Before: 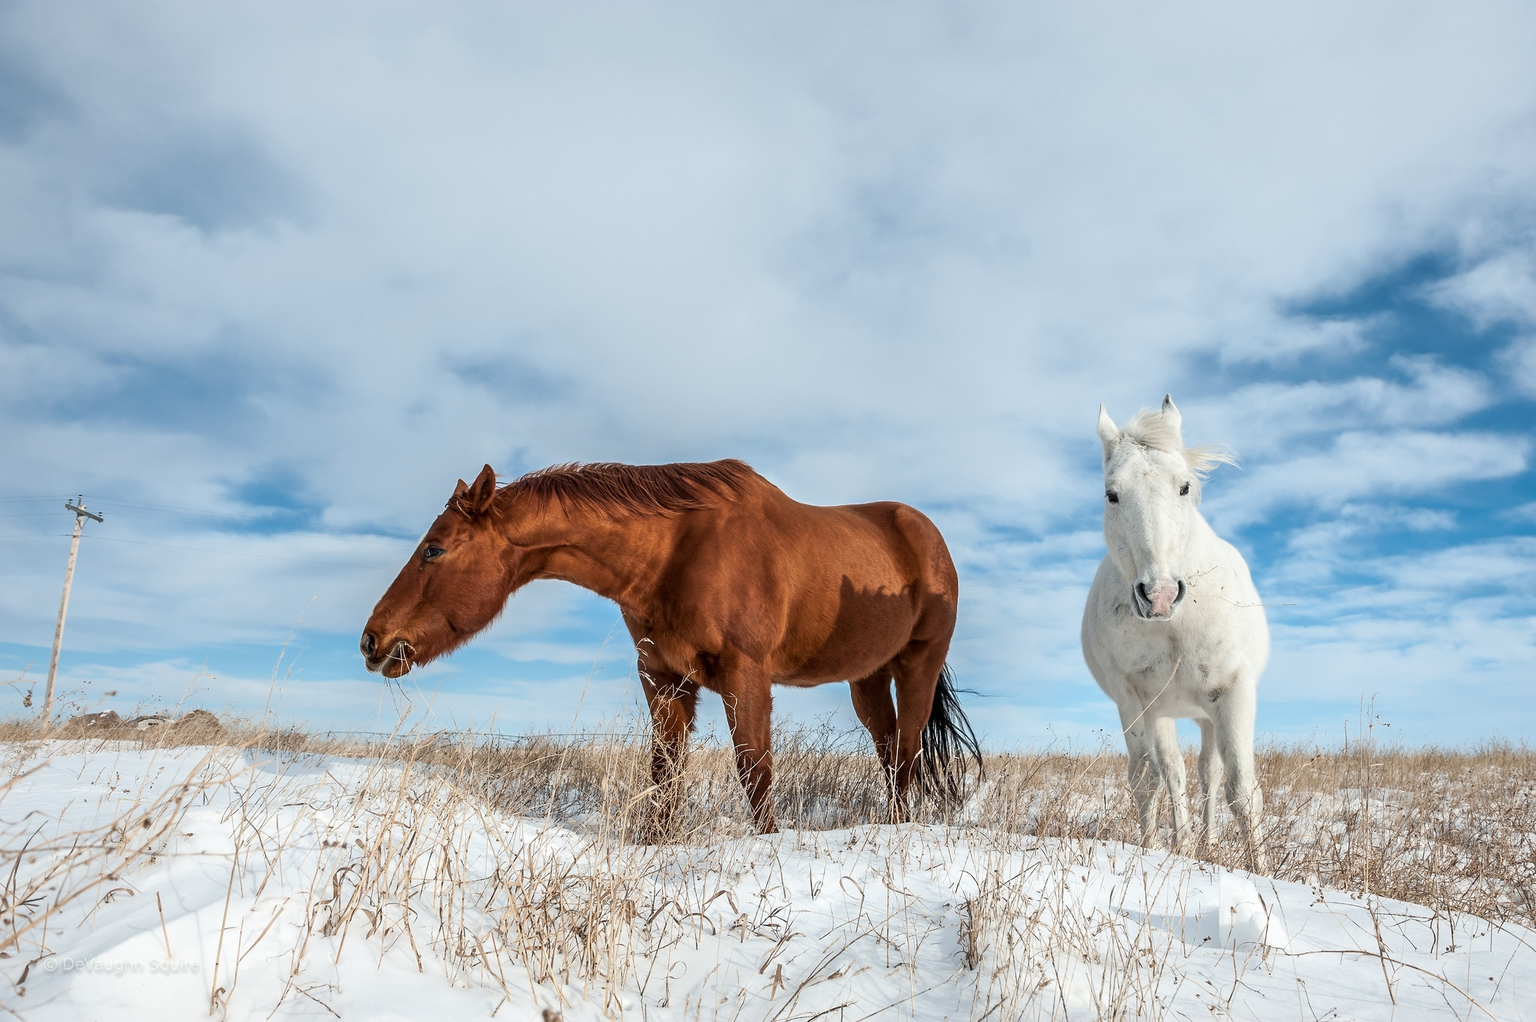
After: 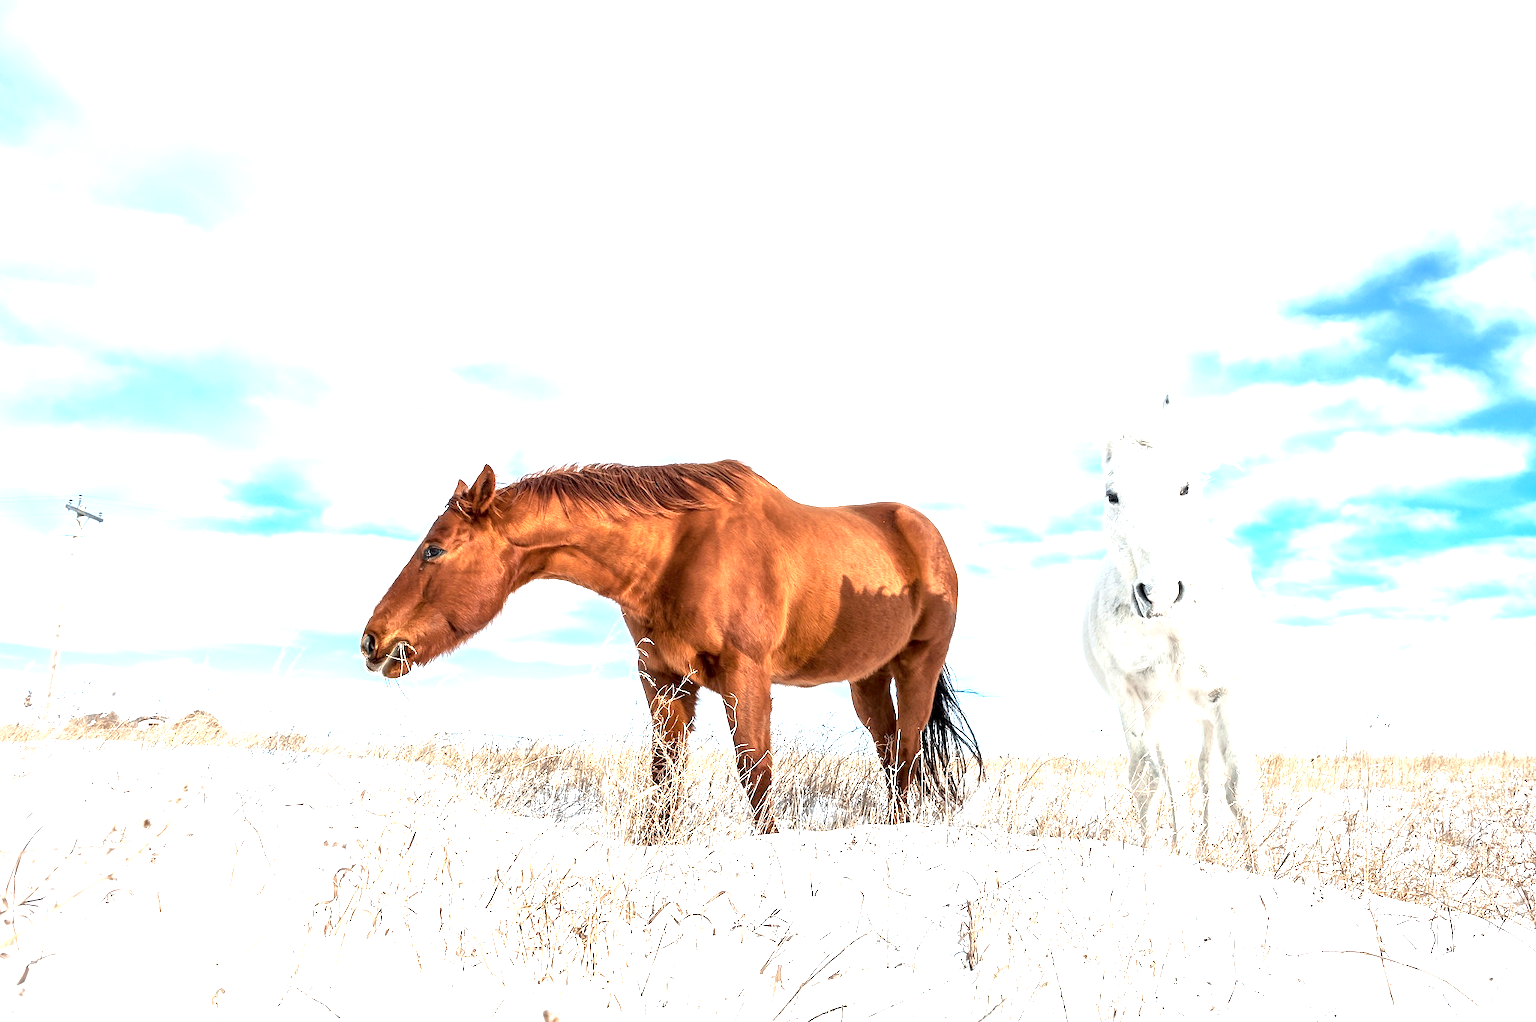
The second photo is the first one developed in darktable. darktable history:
local contrast: mode bilateral grid, contrast 15, coarseness 36, detail 105%, midtone range 0.2
exposure: black level correction 0.001, exposure 1.735 EV, compensate highlight preservation false
